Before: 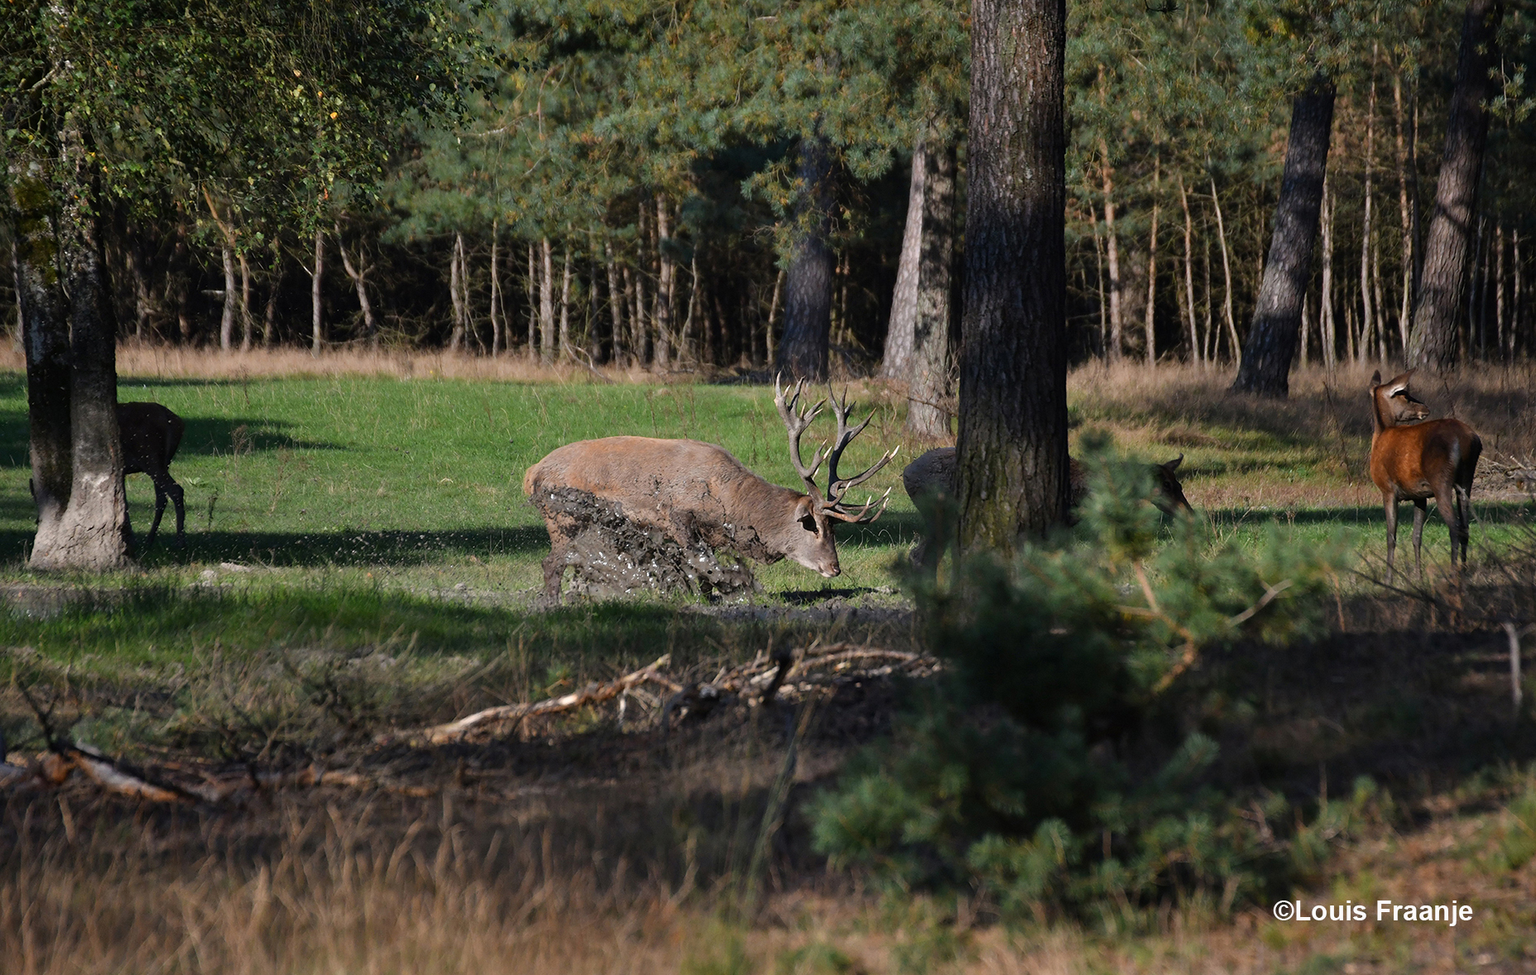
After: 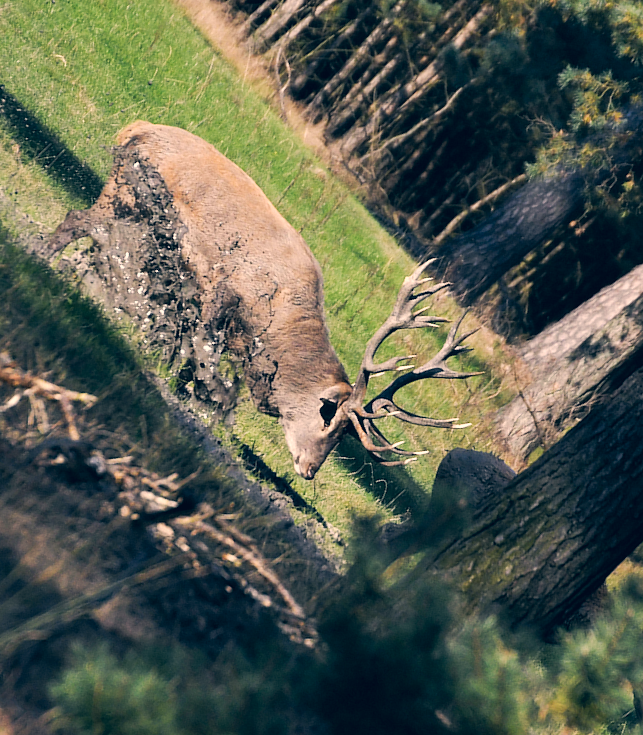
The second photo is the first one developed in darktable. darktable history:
shadows and highlights: shadows 25.01, white point adjustment -3.08, highlights -30.04
crop and rotate: angle -46.08°, top 16.384%, right 0.93%, bottom 11.761%
color correction: highlights a* 10.27, highlights b* 14.19, shadows a* -9.64, shadows b* -15.01
contrast brightness saturation: saturation -0.095
exposure: exposure 0.377 EV, compensate highlight preservation false
tone curve: curves: ch0 [(0, 0.026) (0.181, 0.223) (0.405, 0.46) (0.456, 0.528) (0.634, 0.728) (0.877, 0.89) (0.984, 0.935)]; ch1 [(0, 0) (0.443, 0.43) (0.492, 0.488) (0.566, 0.579) (0.595, 0.625) (0.65, 0.657) (0.696, 0.725) (1, 1)]; ch2 [(0, 0) (0.33, 0.301) (0.421, 0.443) (0.447, 0.489) (0.495, 0.494) (0.537, 0.57) (0.586, 0.591) (0.663, 0.686) (1, 1)], preserve colors none
levels: levels [0.052, 0.496, 0.908]
